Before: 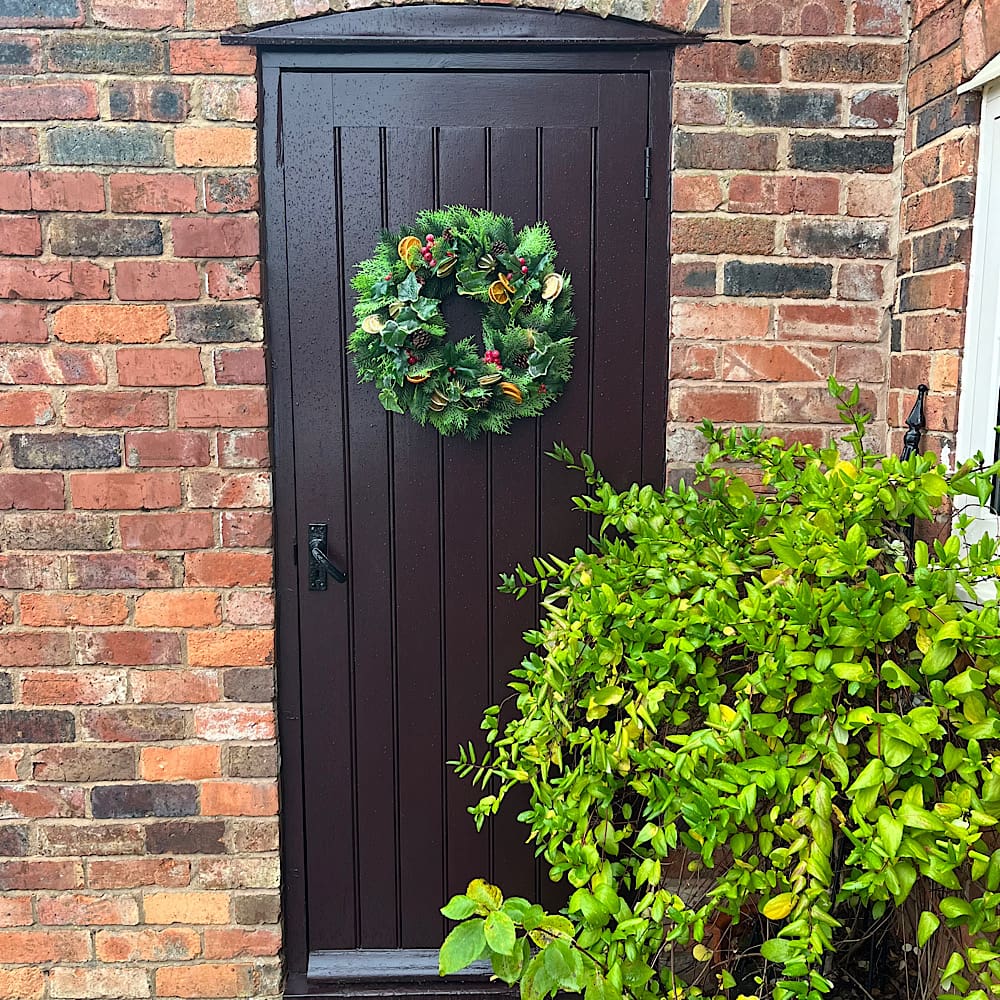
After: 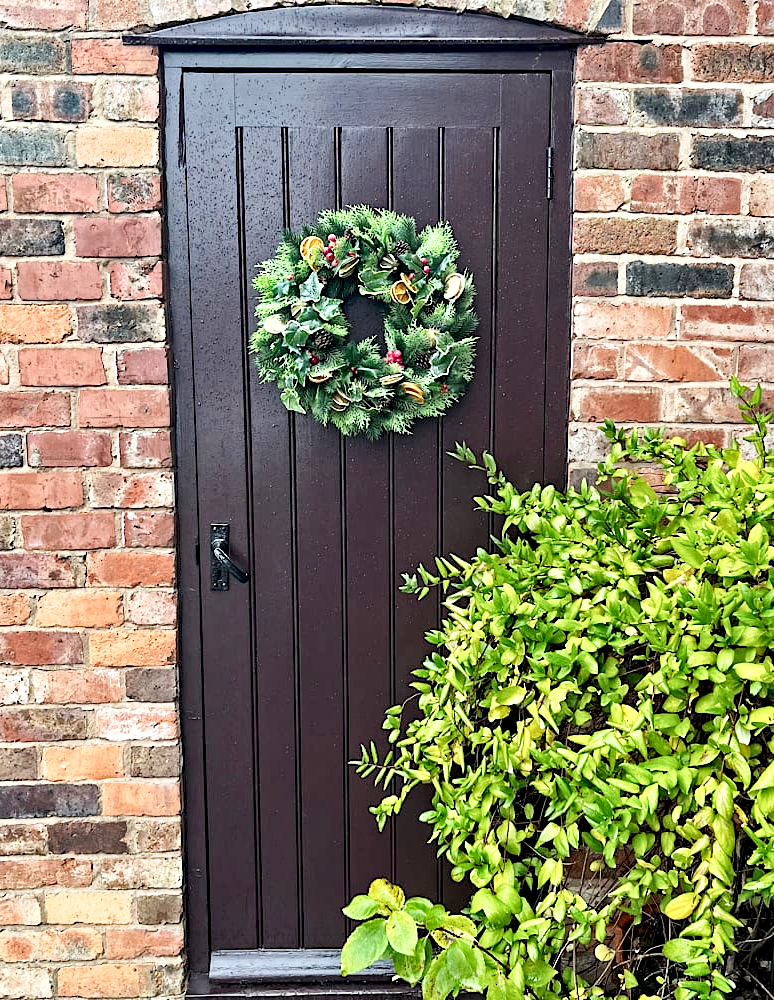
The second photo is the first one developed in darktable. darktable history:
crop: left 9.88%, right 12.664%
base curve: curves: ch0 [(0, 0) (0.204, 0.334) (0.55, 0.733) (1, 1)], preserve colors none
contrast equalizer: y [[0.511, 0.558, 0.631, 0.632, 0.559, 0.512], [0.5 ×6], [0.507, 0.559, 0.627, 0.644, 0.647, 0.647], [0 ×6], [0 ×6]]
